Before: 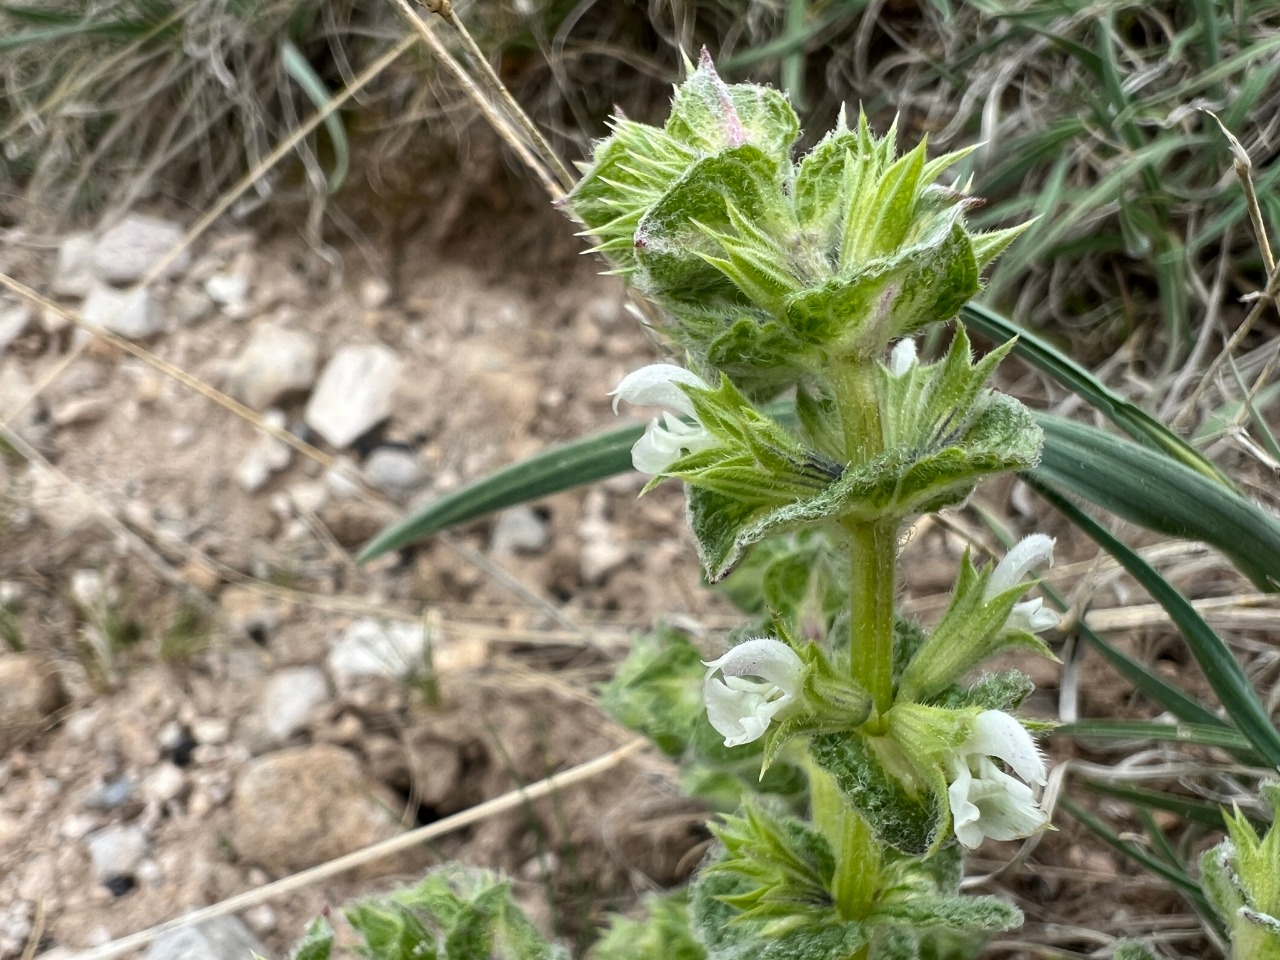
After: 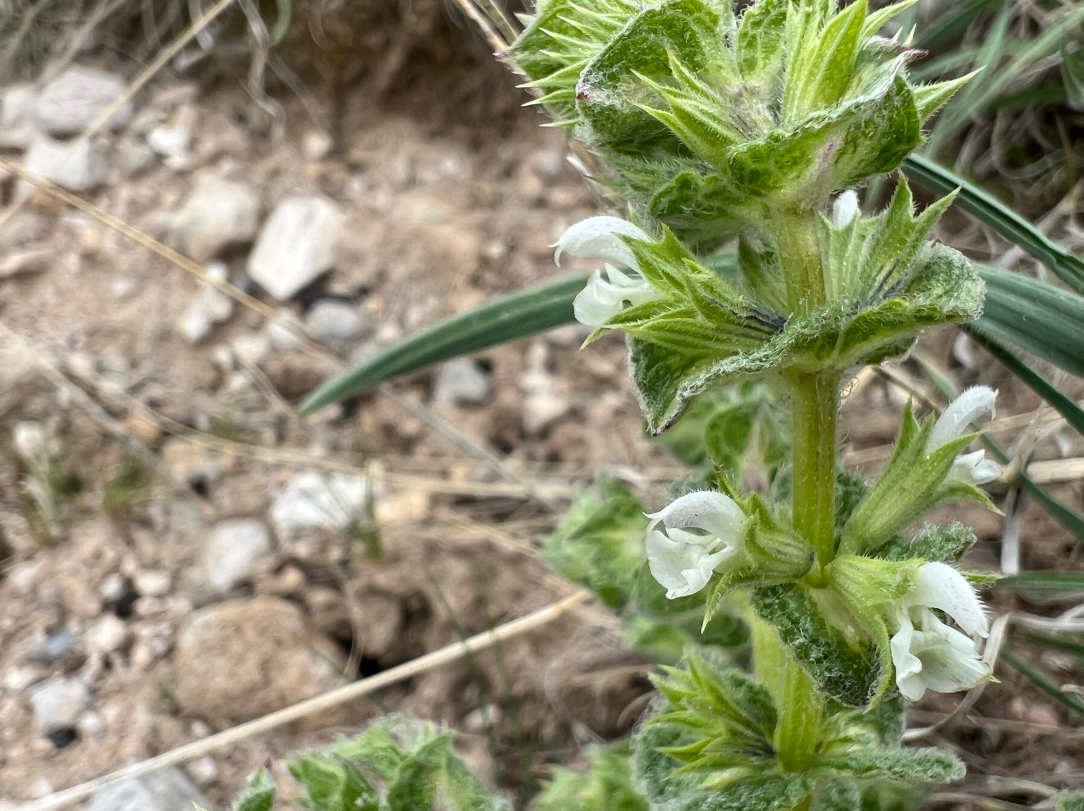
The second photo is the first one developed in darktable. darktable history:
crop and rotate: left 4.607%, top 15.43%, right 10.646%
